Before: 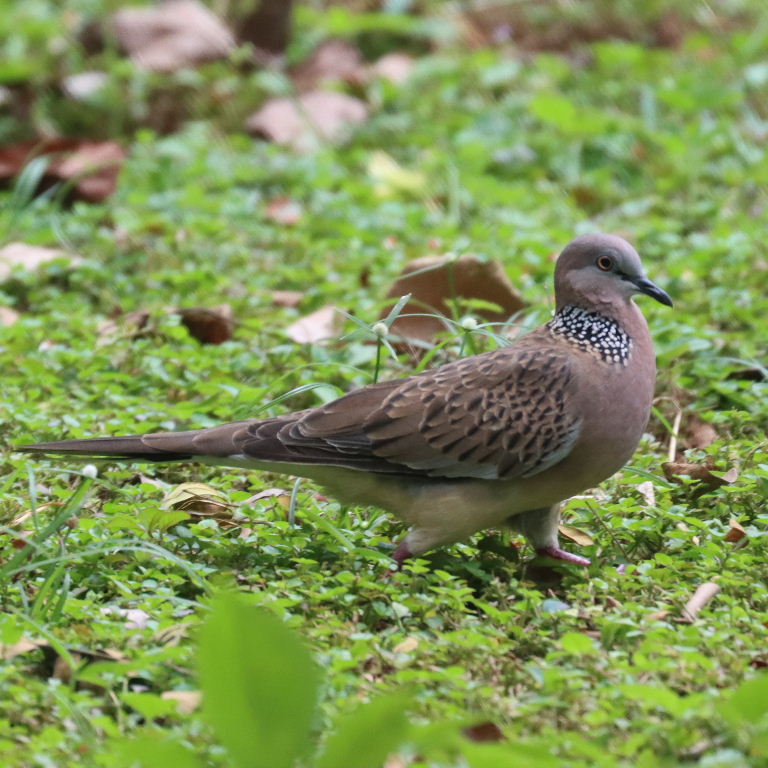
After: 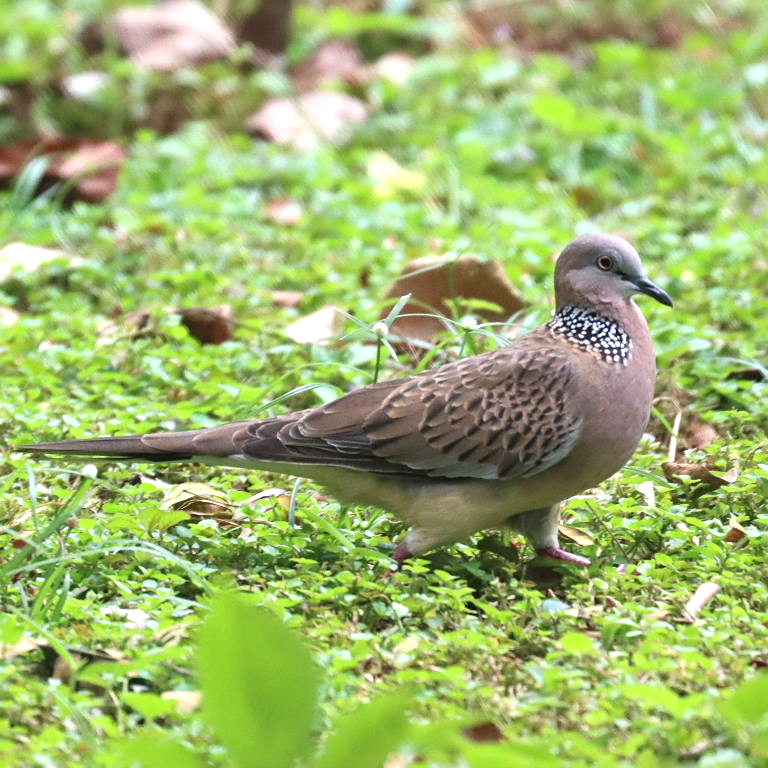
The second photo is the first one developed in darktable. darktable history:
sharpen: amount 0.2
exposure: black level correction 0, exposure 0.7 EV, compensate exposure bias true, compensate highlight preservation false
